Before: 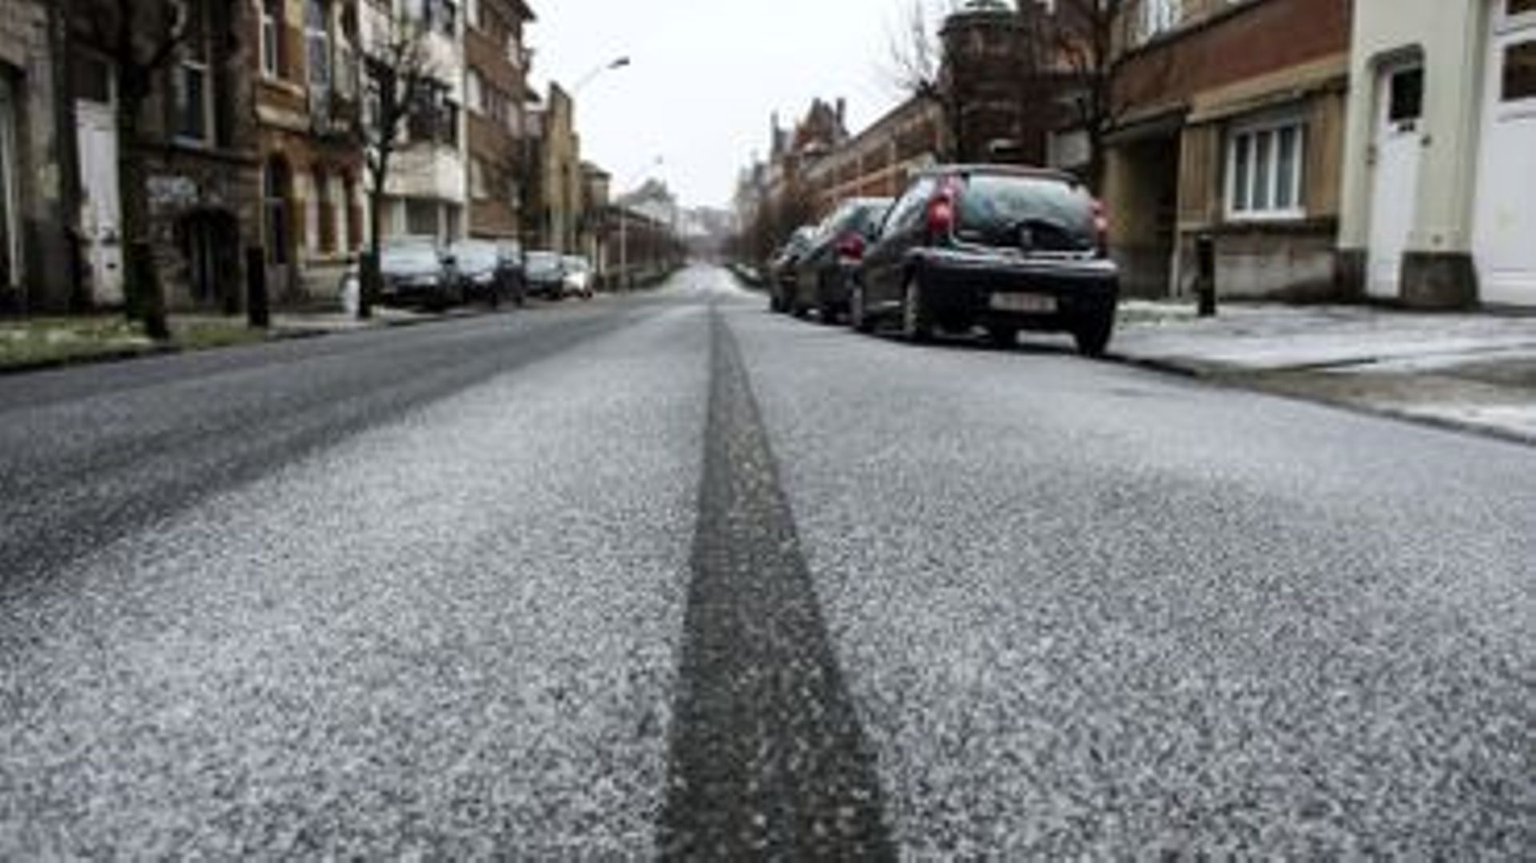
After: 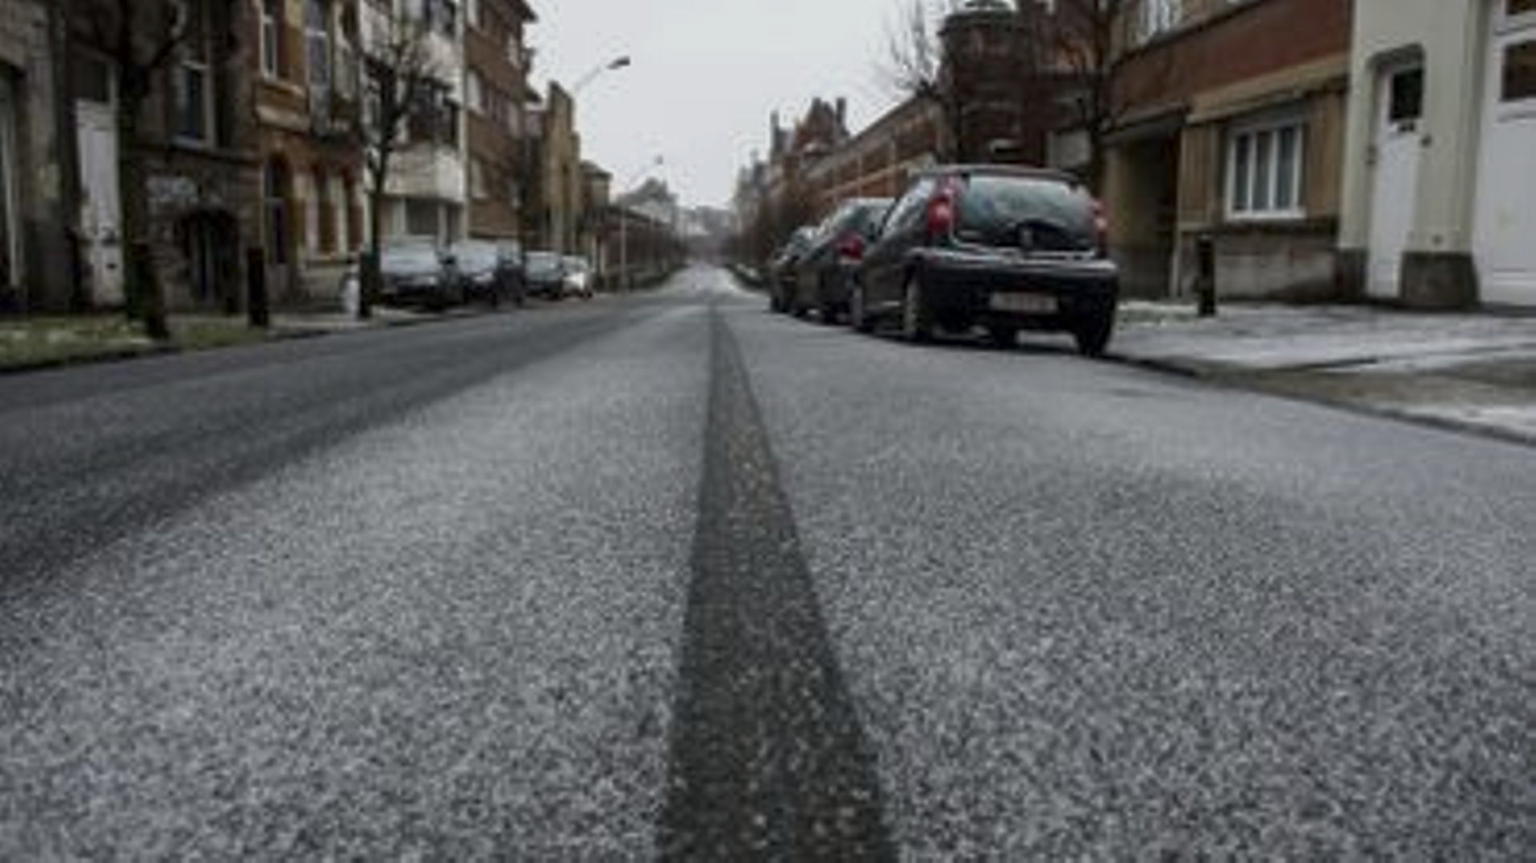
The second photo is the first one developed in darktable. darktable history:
tone curve: curves: ch0 [(0, 0) (0.797, 0.684) (1, 1)], color space Lab, linked channels, preserve colors none
color balance rgb: contrast -10%
